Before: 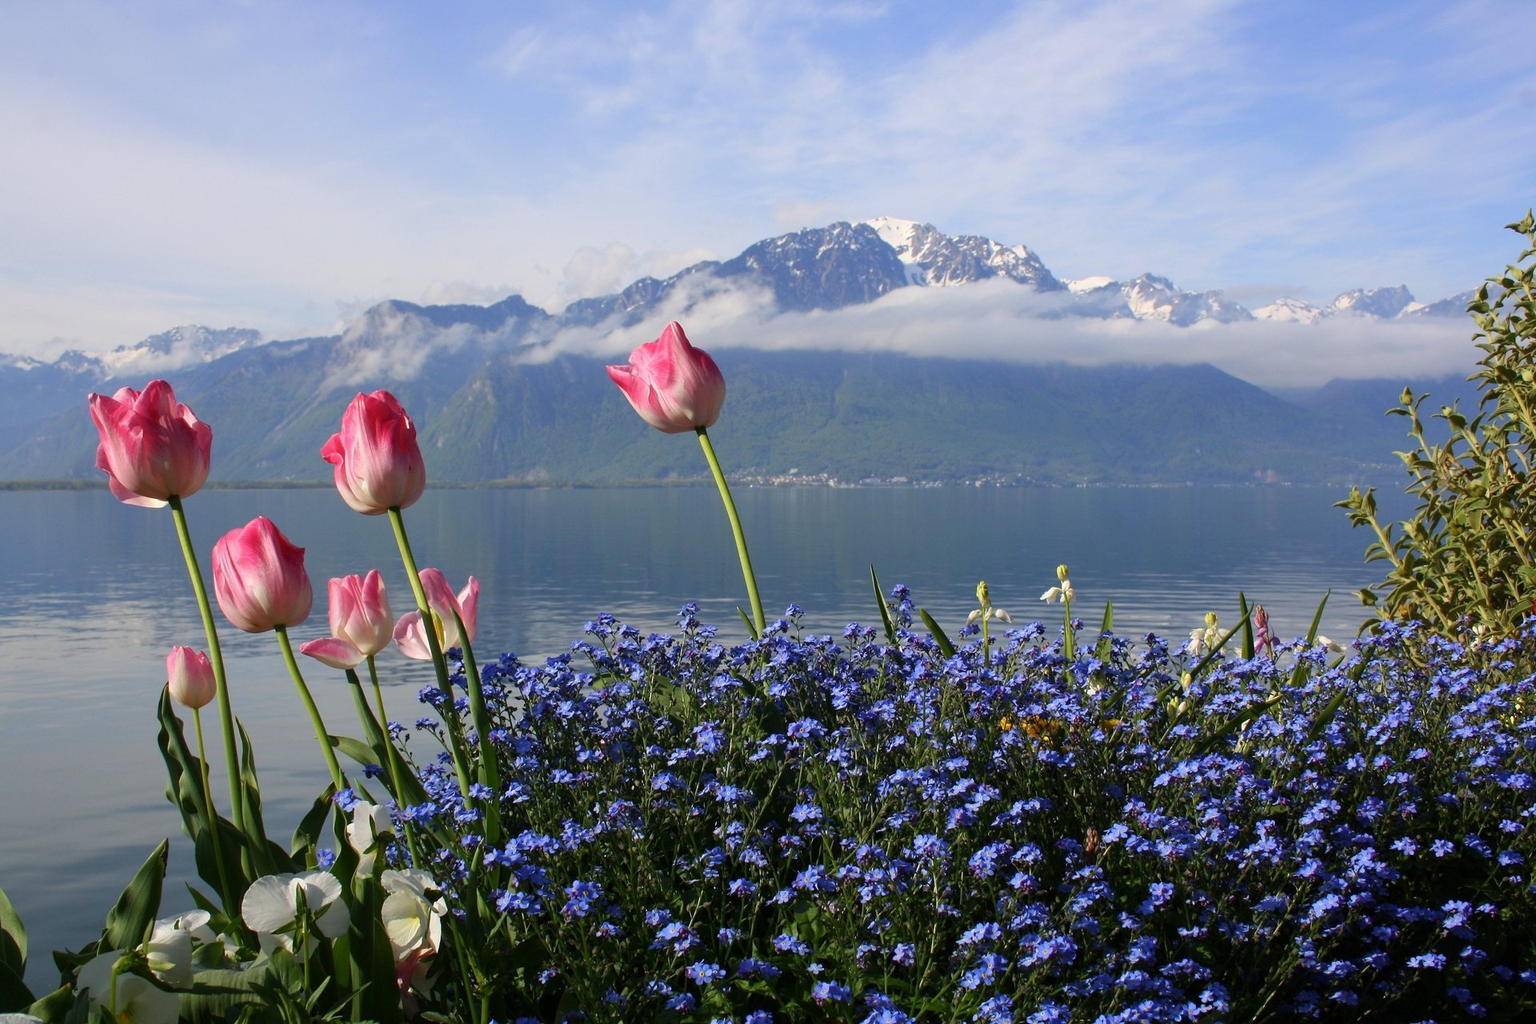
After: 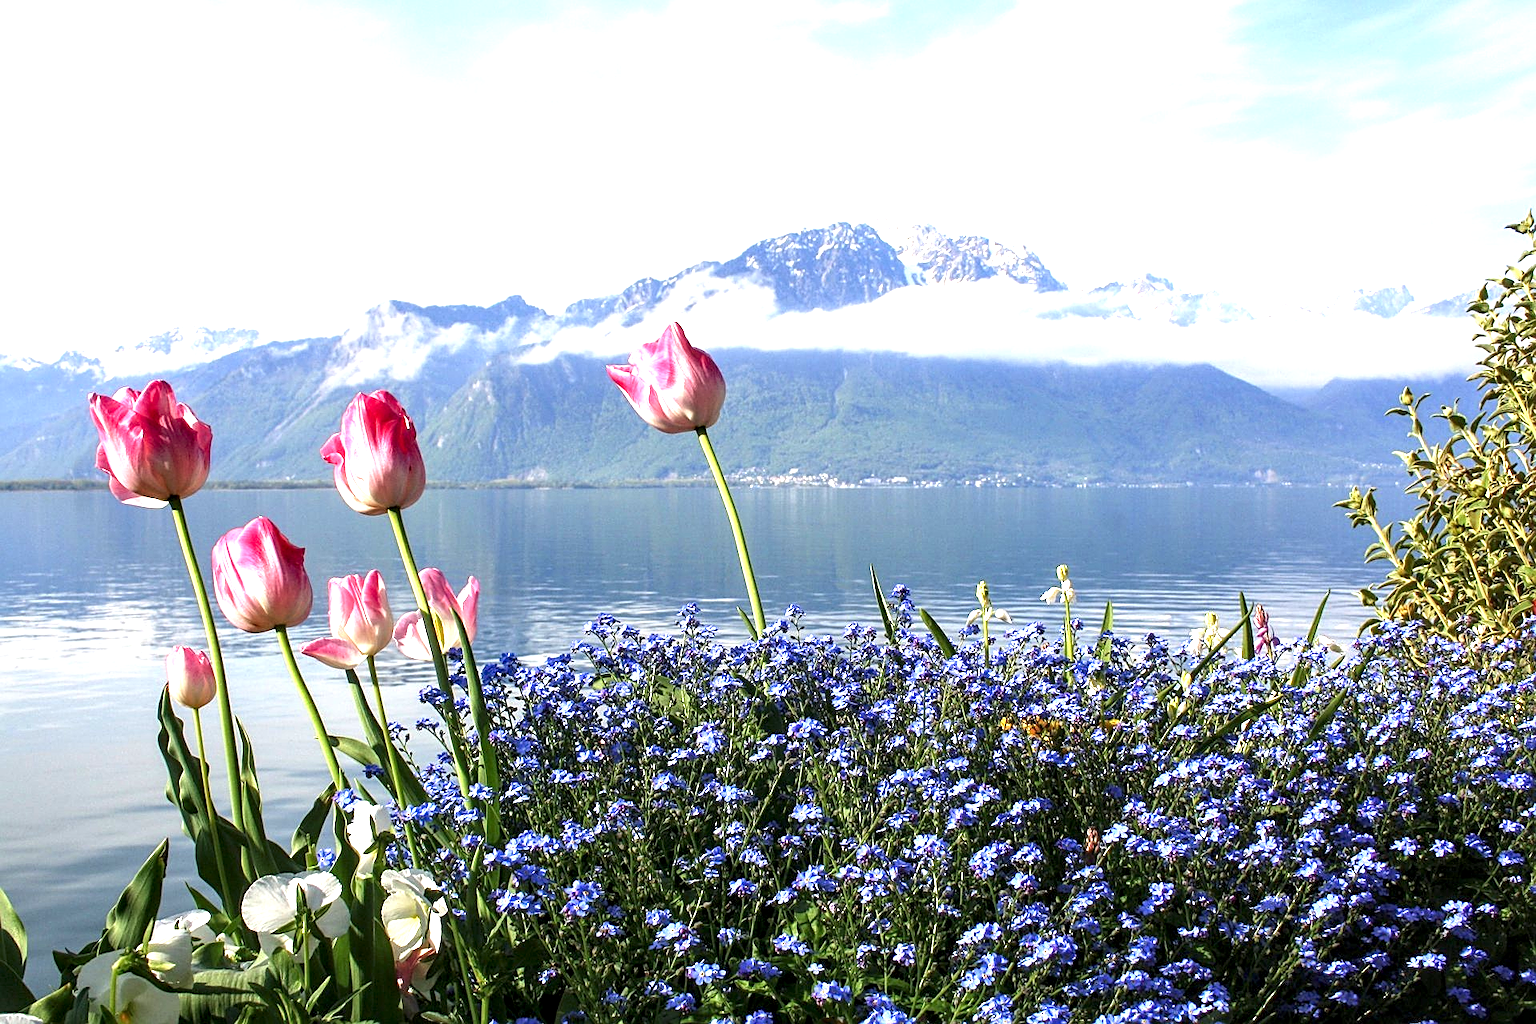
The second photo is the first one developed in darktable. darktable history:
exposure: black level correction 0, exposure 1.406 EV, compensate highlight preservation false
local contrast: detail 150%
sharpen: on, module defaults
